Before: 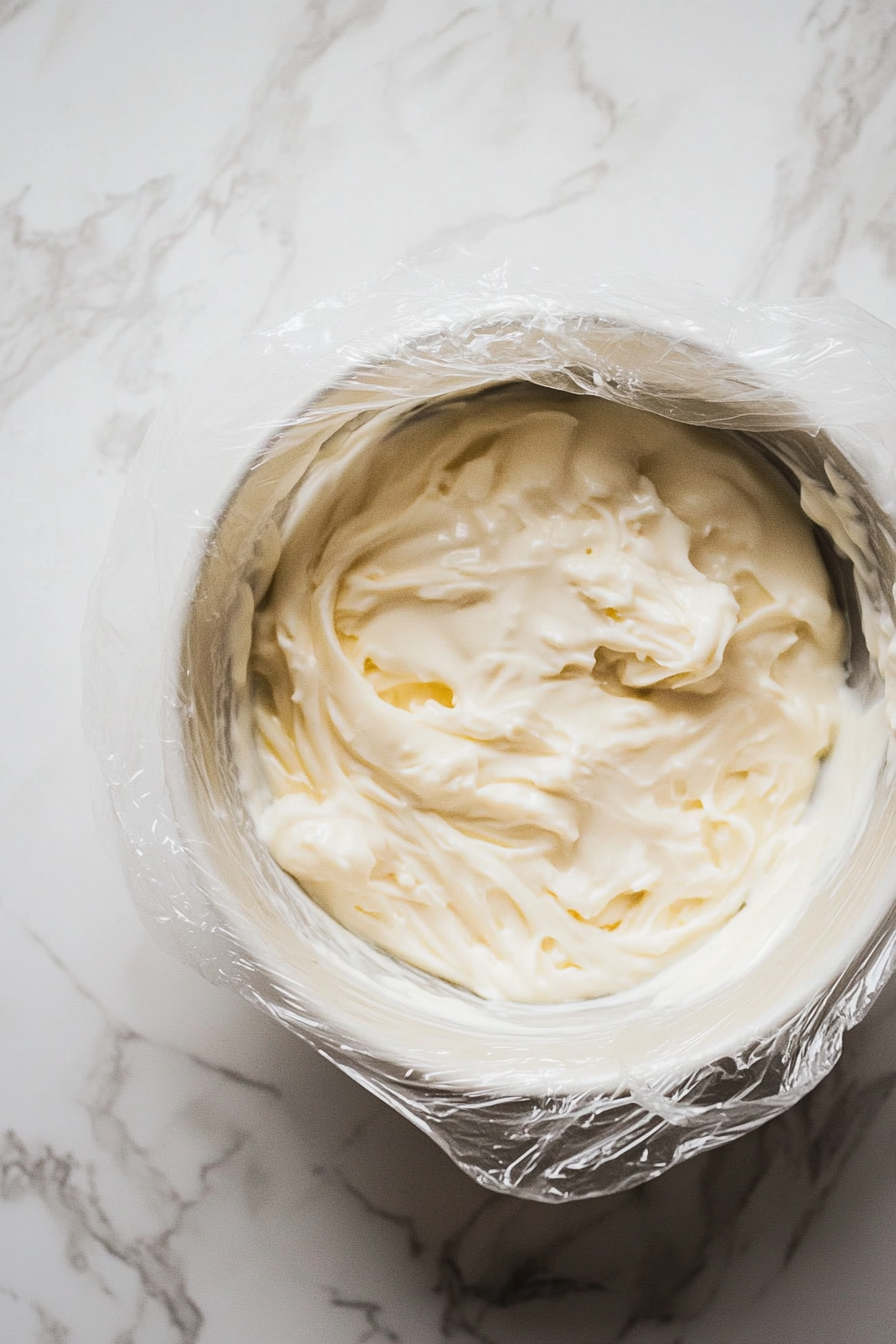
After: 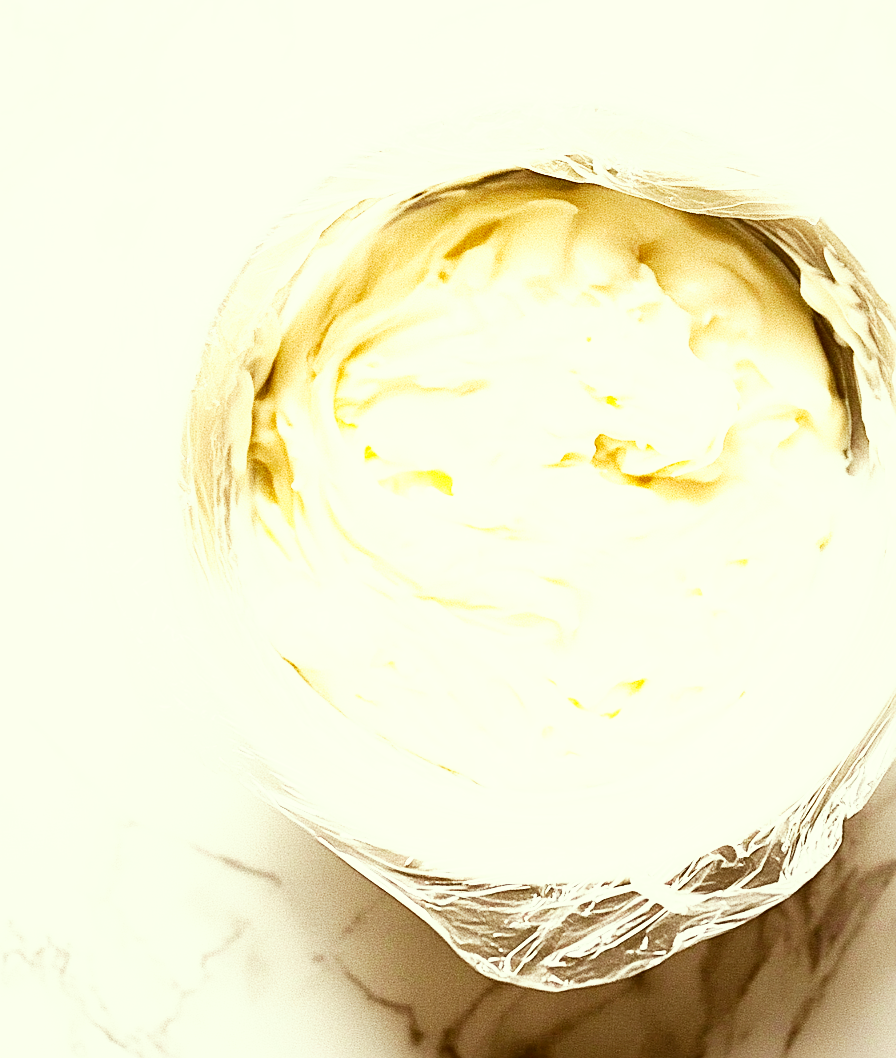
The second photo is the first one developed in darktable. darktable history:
crop and rotate: top 15.774%, bottom 5.506%
exposure: black level correction 0, exposure 1.015 EV, compensate exposure bias true, compensate highlight preservation false
white balance: red 1.009, blue 0.985
sharpen: on, module defaults
base curve: curves: ch0 [(0, 0) (0.007, 0.004) (0.027, 0.03) (0.046, 0.07) (0.207, 0.54) (0.442, 0.872) (0.673, 0.972) (1, 1)], preserve colors none
color correction: highlights a* -5.3, highlights b* 9.8, shadows a* 9.8, shadows b* 24.26
